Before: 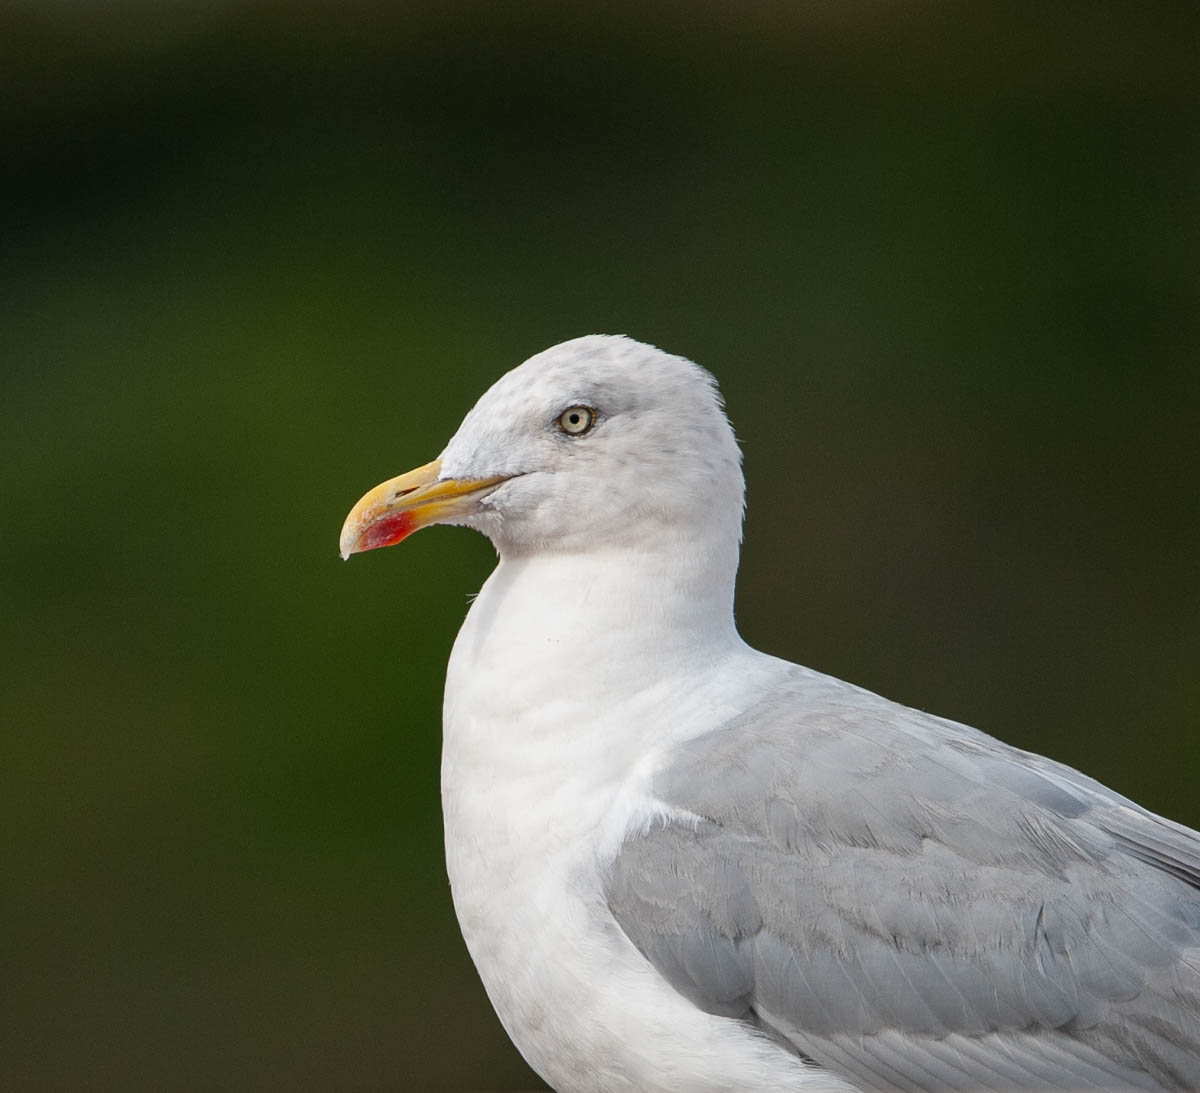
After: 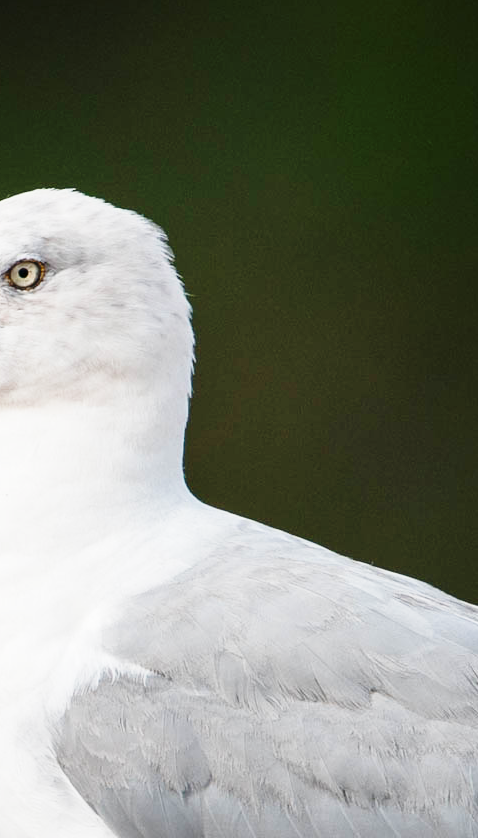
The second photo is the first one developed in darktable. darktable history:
crop: left 45.971%, top 13.381%, right 14.129%, bottom 9.917%
base curve: curves: ch0 [(0, 0) (0.028, 0.03) (0.121, 0.232) (0.46, 0.748) (0.859, 0.968) (1, 1)], preserve colors none
shadows and highlights: shadows 4.36, highlights -16.81, soften with gaussian
